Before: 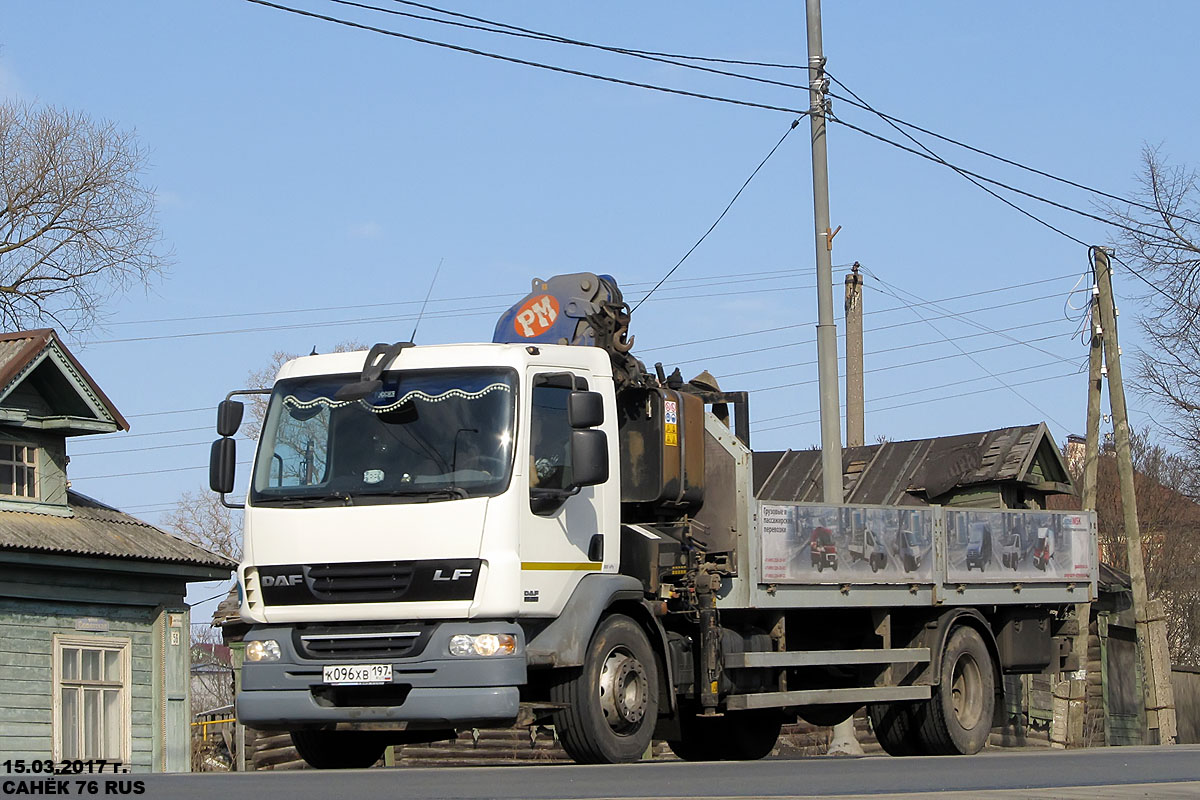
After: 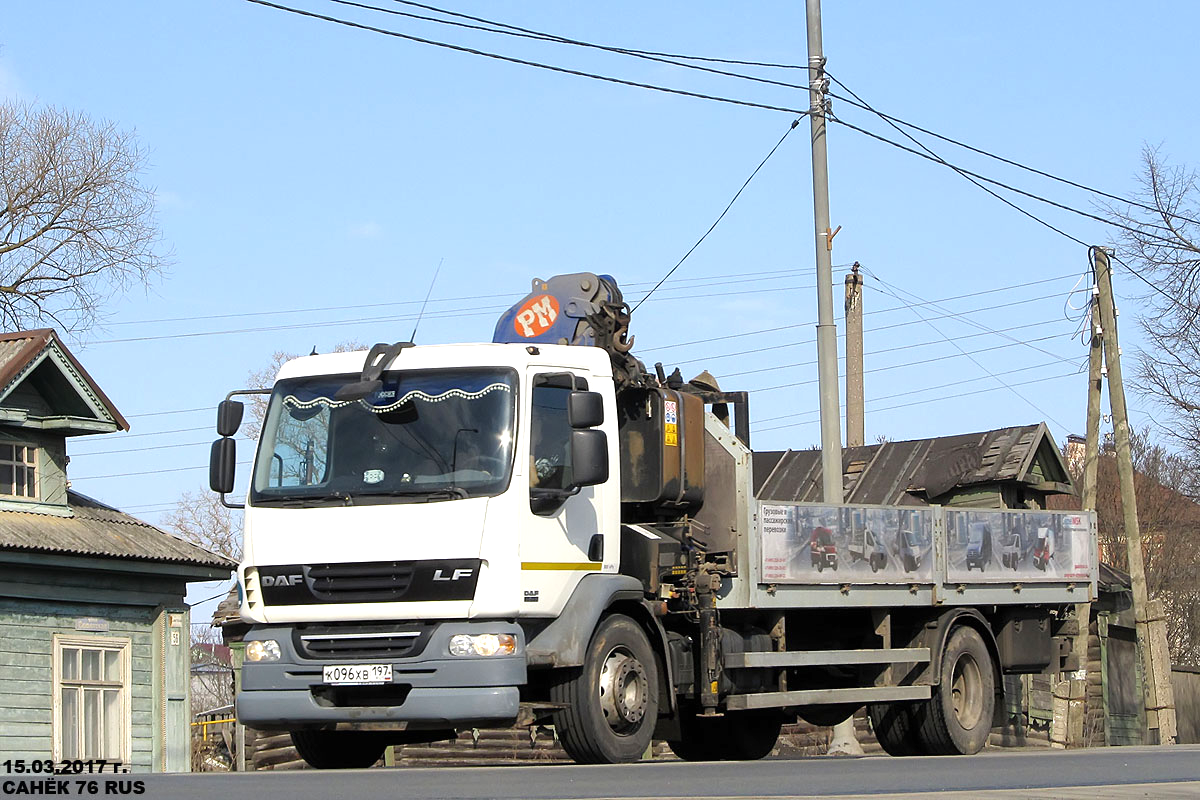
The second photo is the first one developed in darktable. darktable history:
exposure: black level correction 0, exposure 0.498 EV, compensate exposure bias true, compensate highlight preservation false
